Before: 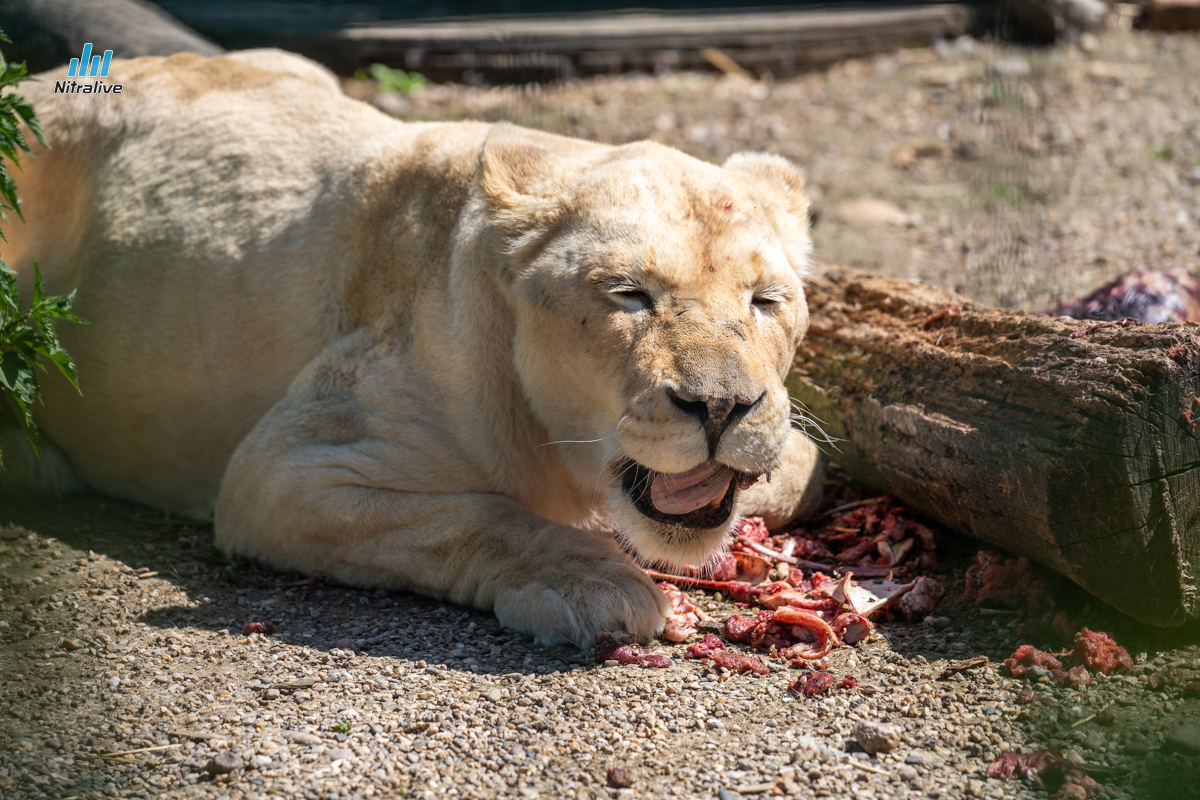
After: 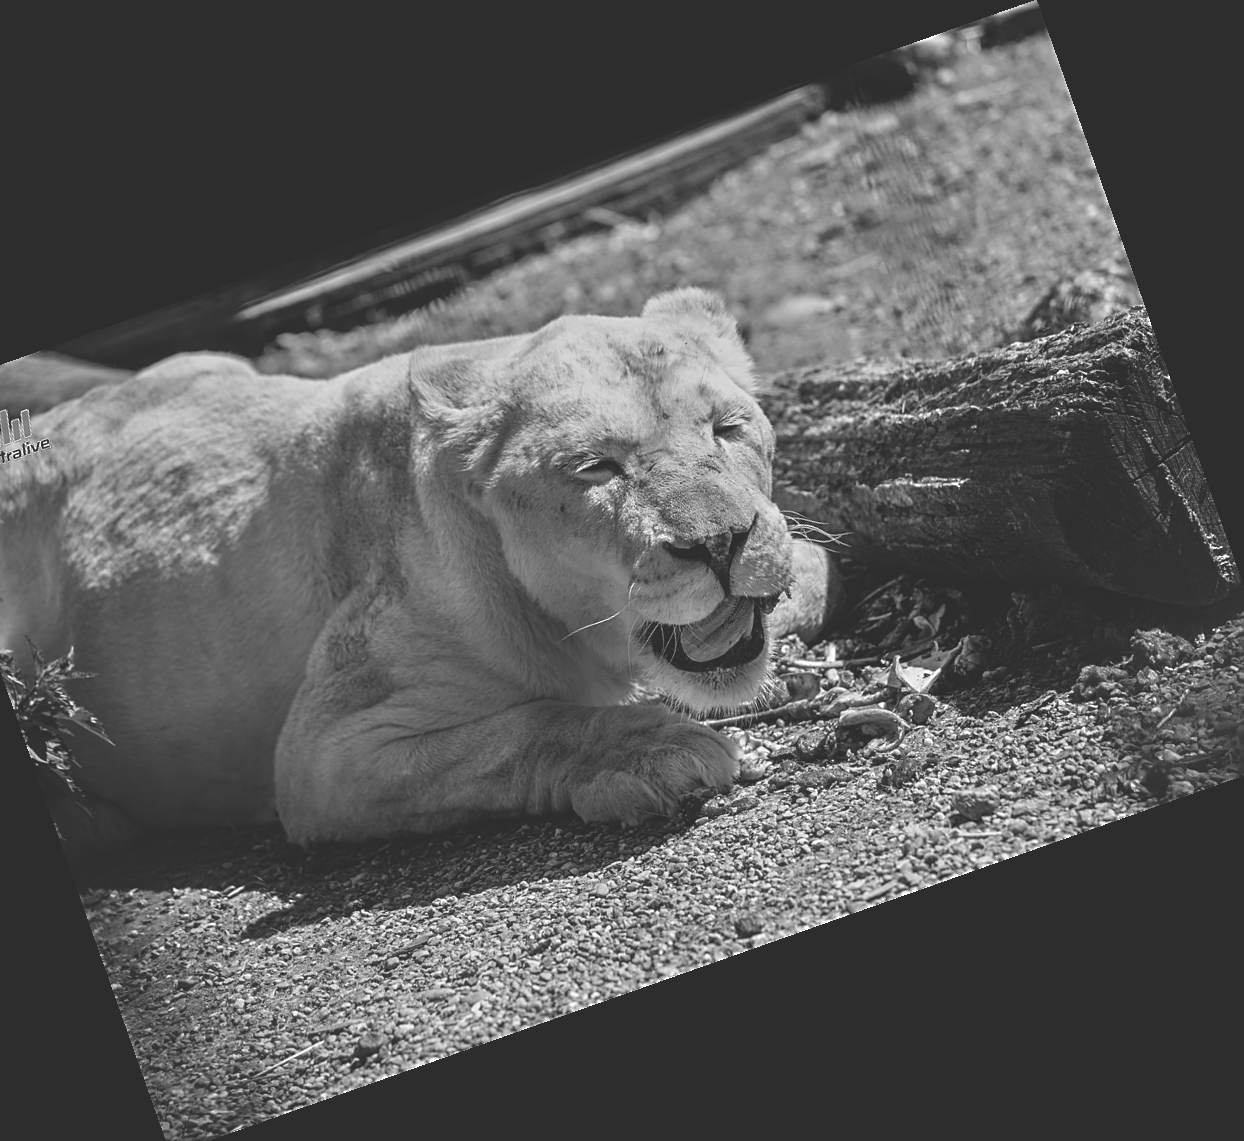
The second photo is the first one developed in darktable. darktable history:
crop and rotate: angle 19.43°, left 6.812%, right 4.125%, bottom 1.087%
exposure: exposure -0.582 EV, compensate highlight preservation false
white balance: red 1.029, blue 0.92
sharpen: on, module defaults
tone equalizer: -7 EV 0.15 EV, -6 EV 0.6 EV, -5 EV 1.15 EV, -4 EV 1.33 EV, -3 EV 1.15 EV, -2 EV 0.6 EV, -1 EV 0.15 EV, mask exposure compensation -0.5 EV
monochrome: a -6.99, b 35.61, size 1.4
rgb curve: curves: ch0 [(0, 0.186) (0.314, 0.284) (0.576, 0.466) (0.805, 0.691) (0.936, 0.886)]; ch1 [(0, 0.186) (0.314, 0.284) (0.581, 0.534) (0.771, 0.746) (0.936, 0.958)]; ch2 [(0, 0.216) (0.275, 0.39) (1, 1)], mode RGB, independent channels, compensate middle gray true, preserve colors none
